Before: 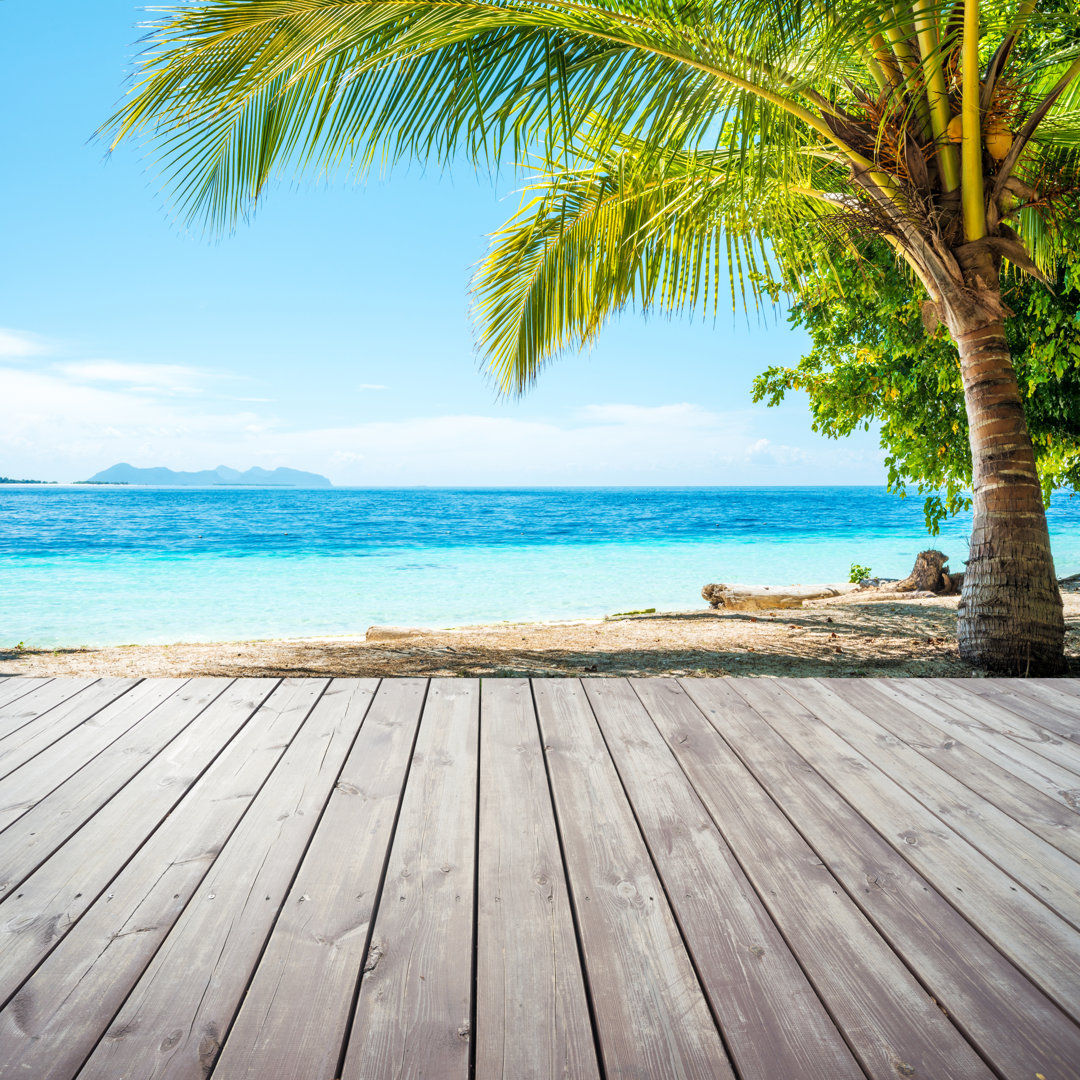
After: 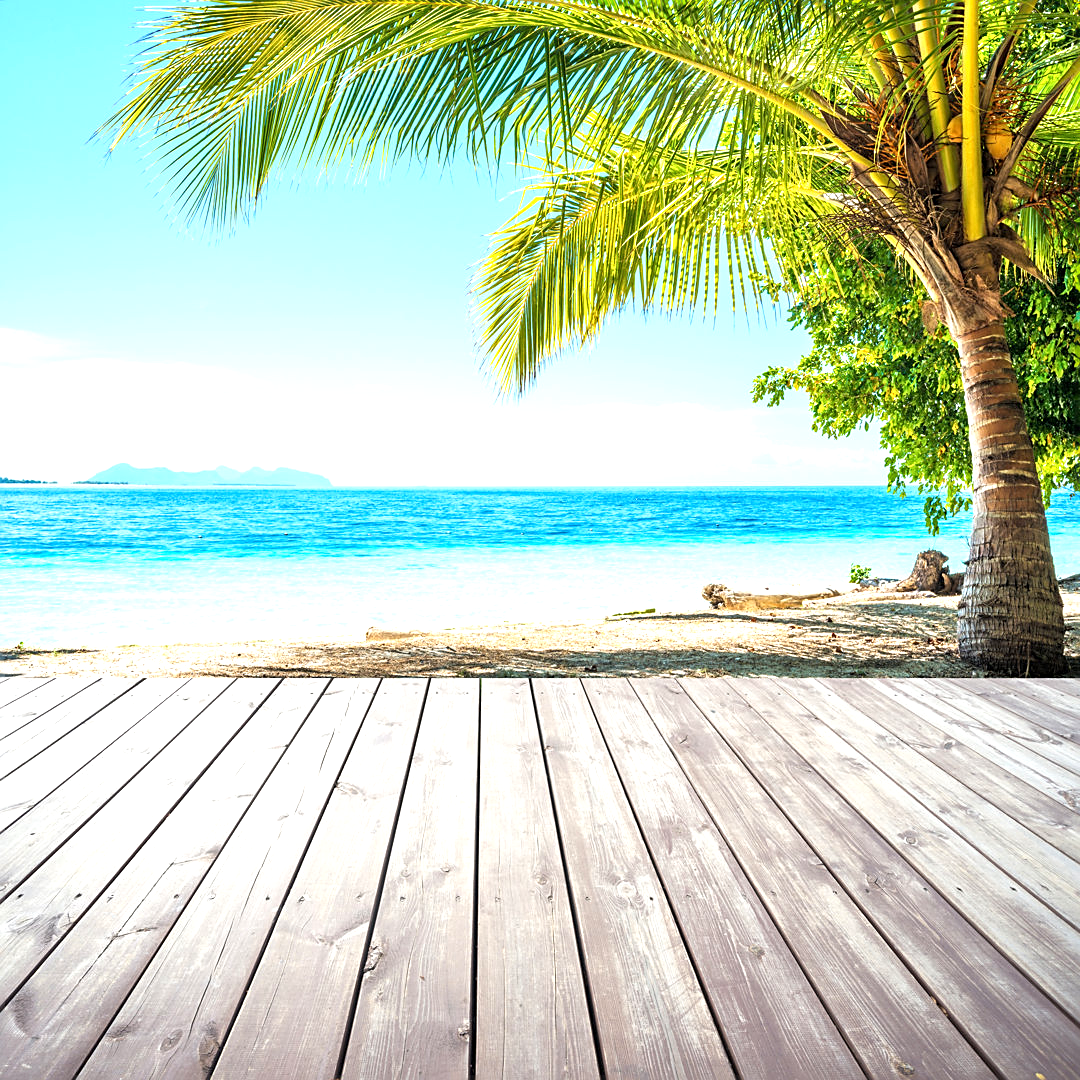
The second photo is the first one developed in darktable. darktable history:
sharpen: on, module defaults
exposure: black level correction 0, exposure 0.7 EV, compensate highlight preservation false
